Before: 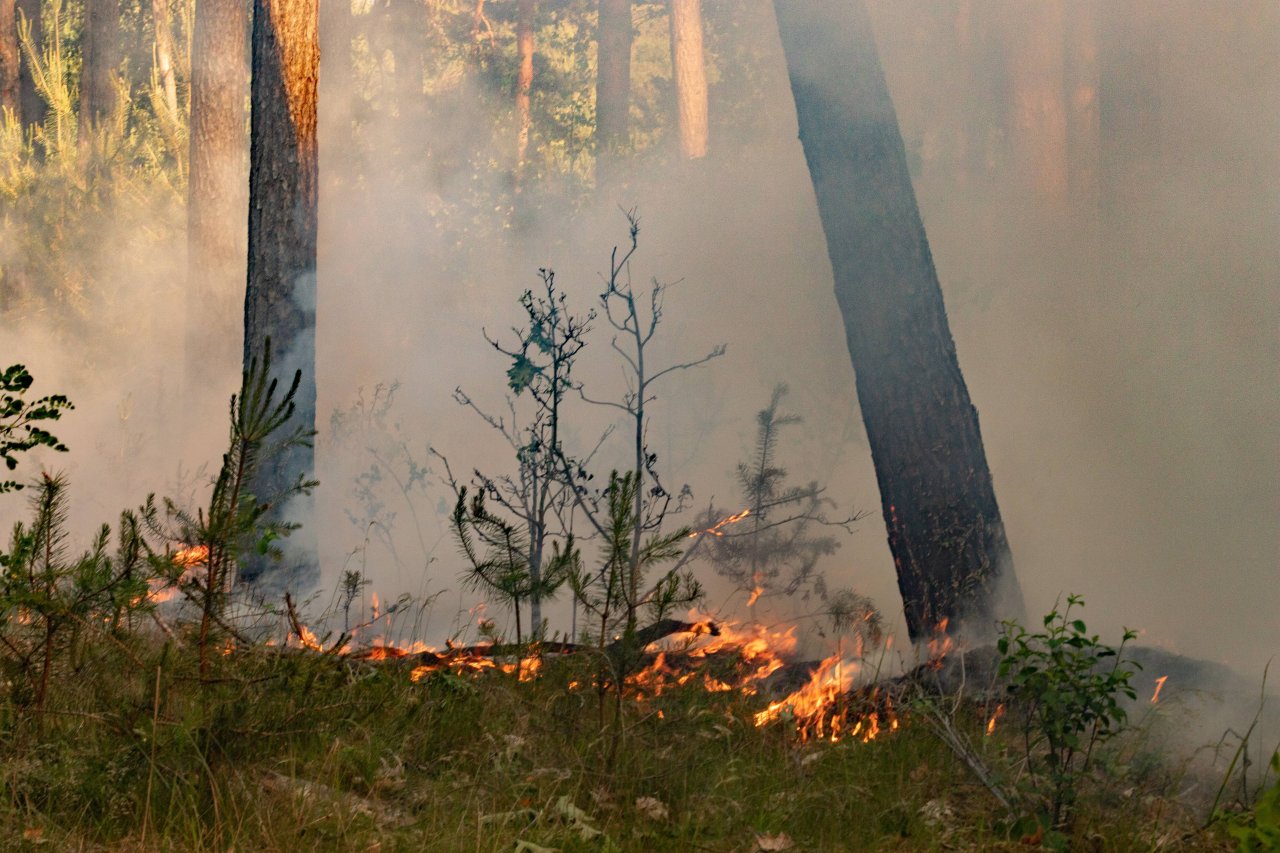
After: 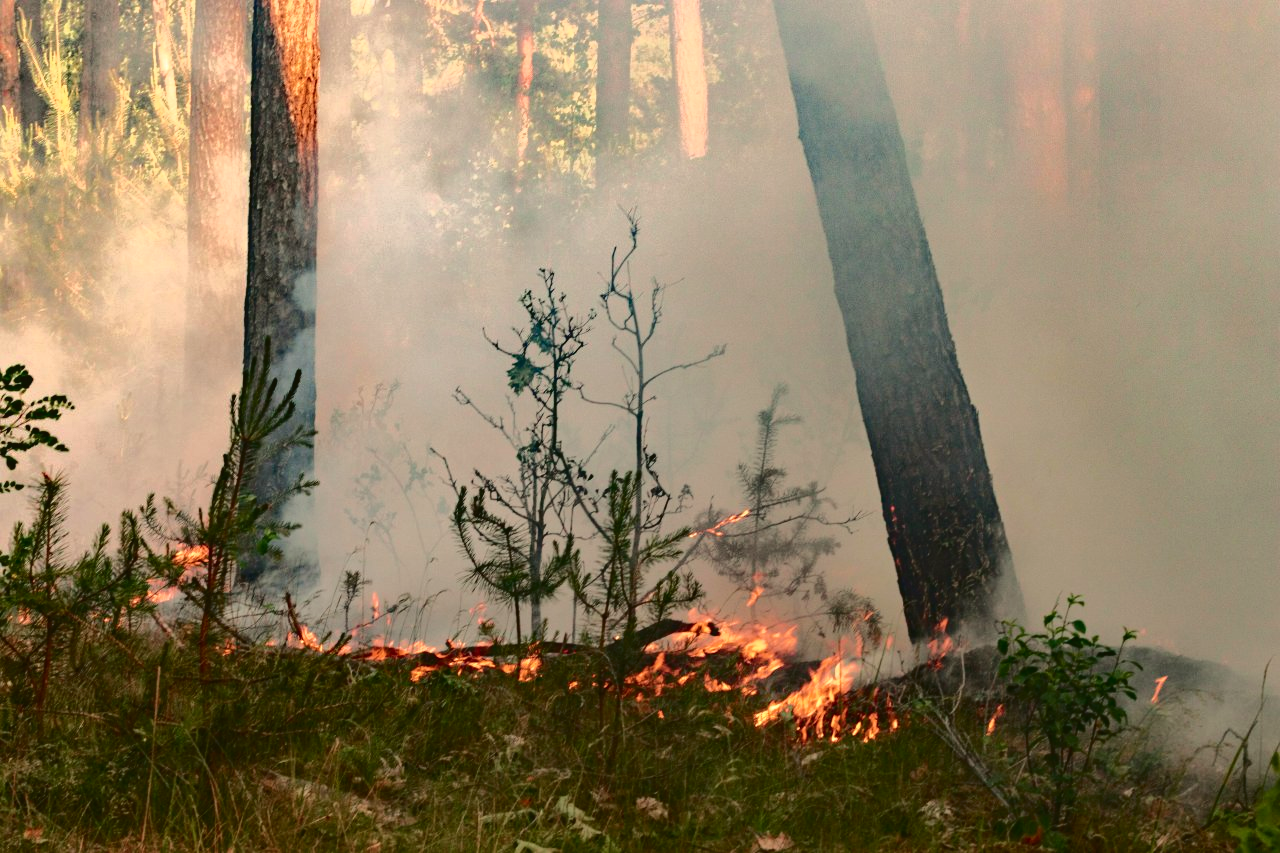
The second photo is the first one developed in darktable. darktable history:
tone curve: curves: ch0 [(0, 0.039) (0.194, 0.159) (0.469, 0.544) (0.693, 0.77) (0.751, 0.871) (1, 1)]; ch1 [(0, 0) (0.508, 0.506) (0.547, 0.563) (0.592, 0.631) (0.715, 0.706) (1, 1)]; ch2 [(0, 0) (0.243, 0.175) (0.362, 0.301) (0.492, 0.515) (0.544, 0.557) (0.595, 0.612) (0.631, 0.641) (1, 1)], color space Lab, independent channels, preserve colors none
